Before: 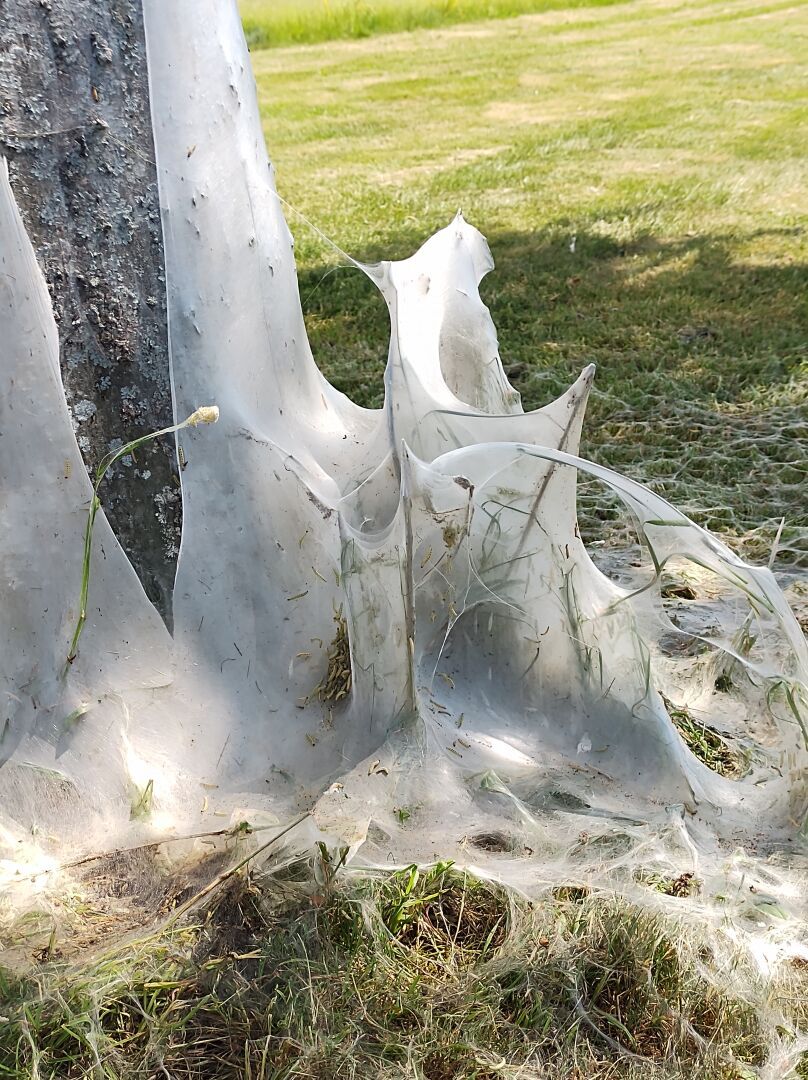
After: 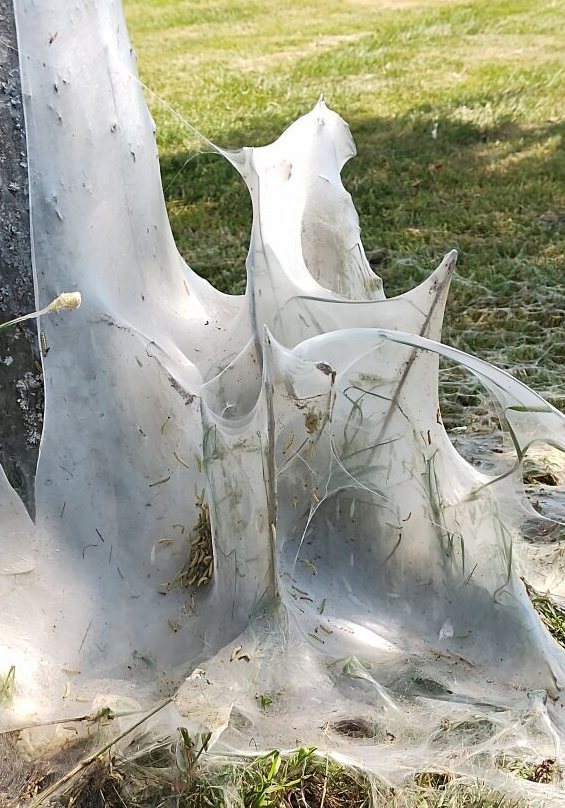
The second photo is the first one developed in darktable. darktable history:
tone equalizer: on, module defaults
crop and rotate: left 17.144%, top 10.643%, right 12.889%, bottom 14.453%
